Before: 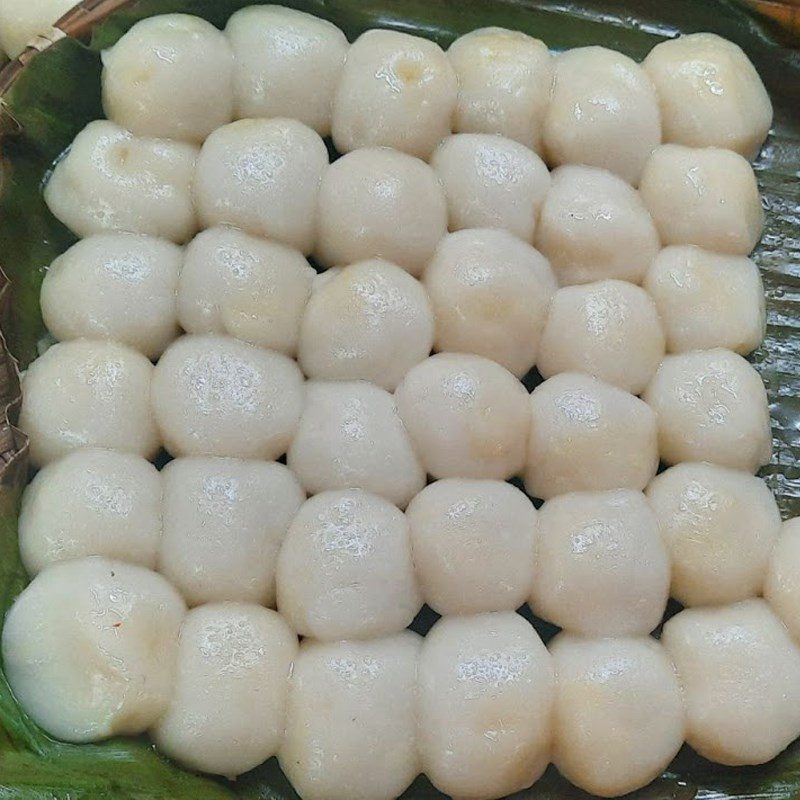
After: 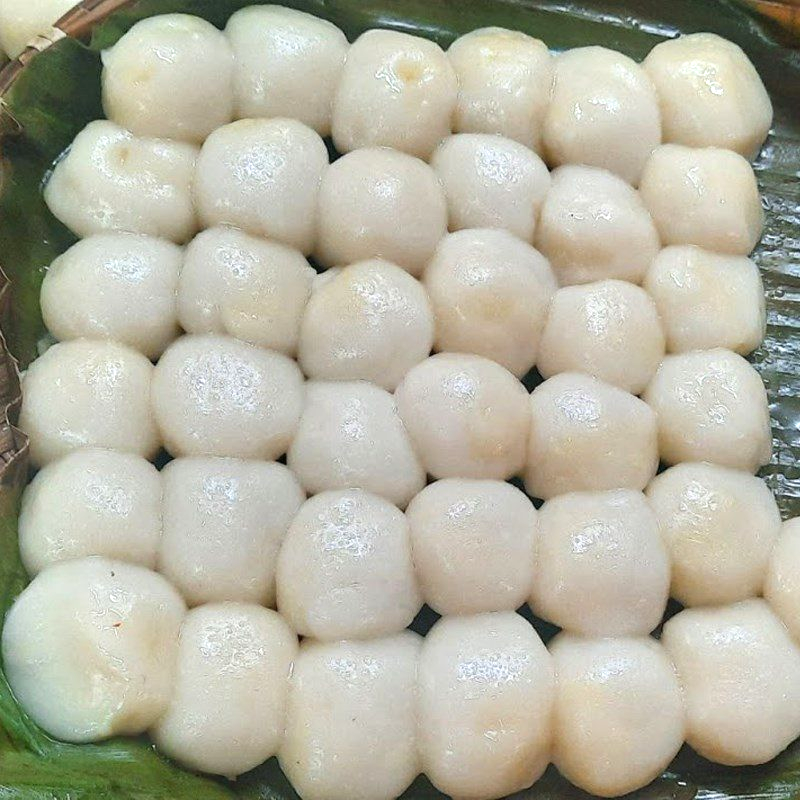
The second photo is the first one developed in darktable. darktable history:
exposure: black level correction 0, exposure 0.499 EV, compensate highlight preservation false
shadows and highlights: shadows 37.85, highlights -26.65, soften with gaussian
